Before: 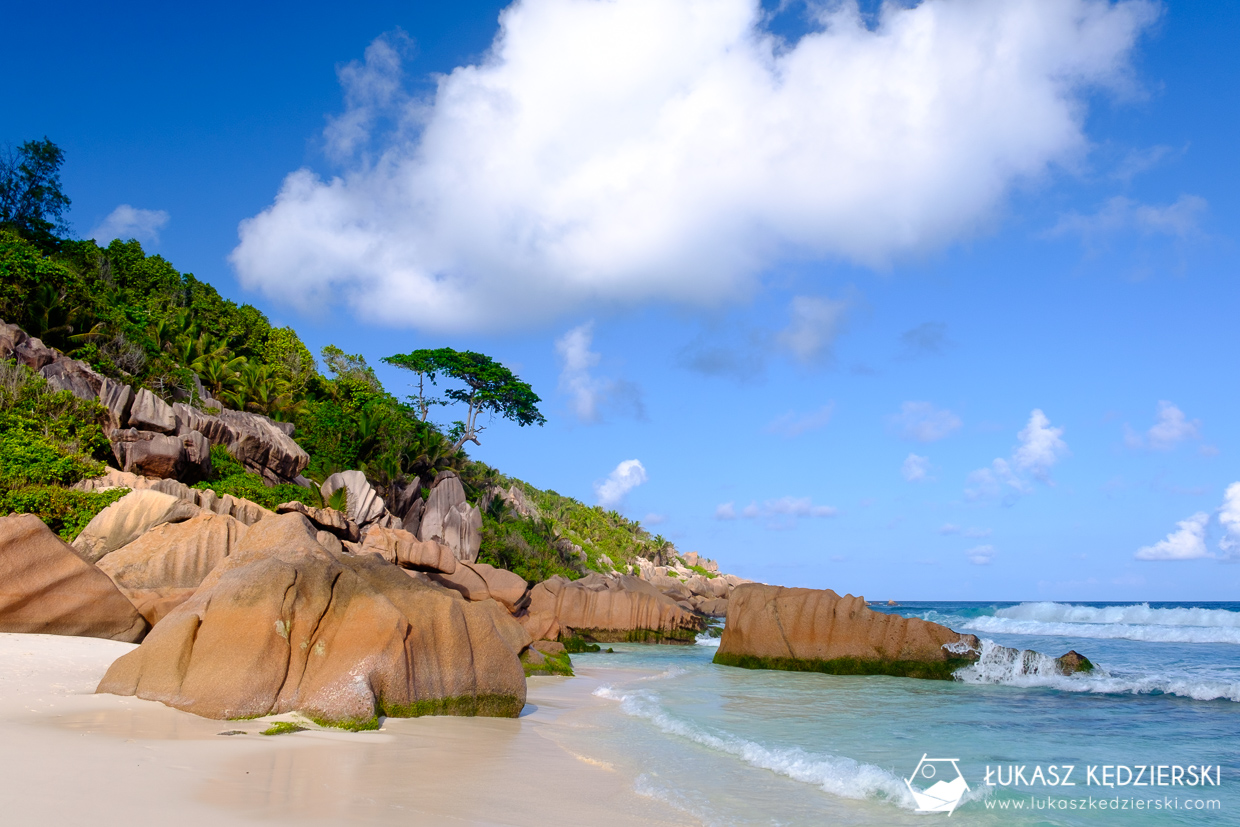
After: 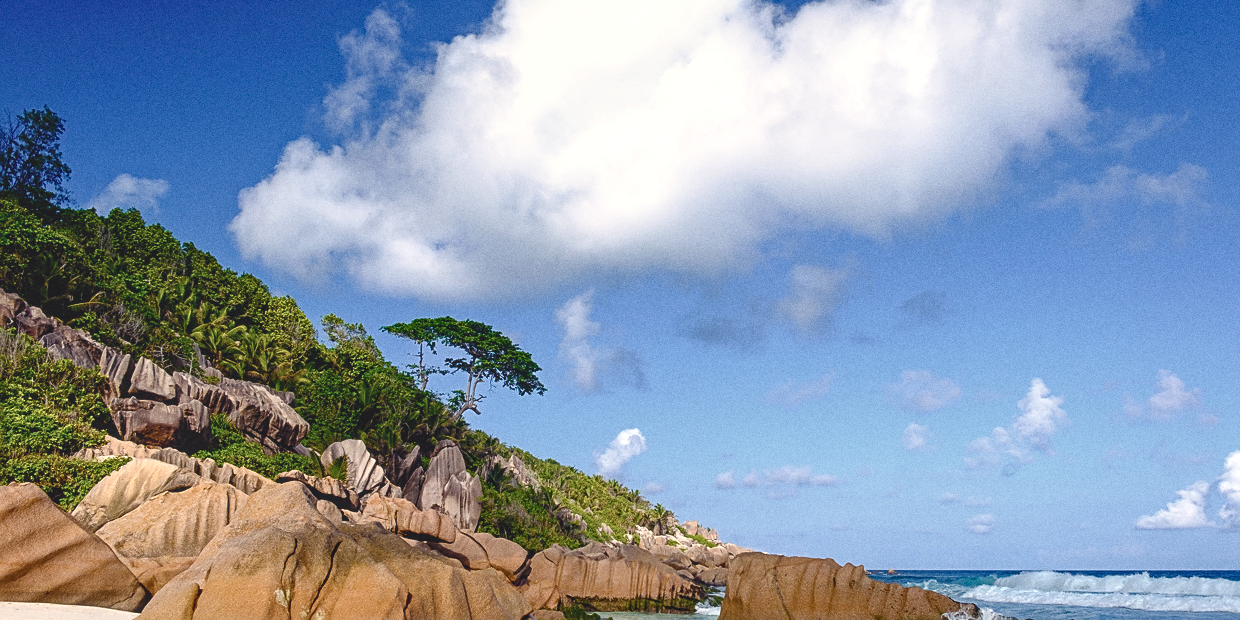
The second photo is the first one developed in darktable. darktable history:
grain: coarseness 0.09 ISO
contrast brightness saturation: contrast 0.1, saturation -0.36
local contrast: on, module defaults
crop: top 3.857%, bottom 21.132%
sharpen: on, module defaults
color balance rgb: shadows lift › chroma 3%, shadows lift › hue 280.8°, power › hue 330°, highlights gain › chroma 3%, highlights gain › hue 75.6°, global offset › luminance 2%, perceptual saturation grading › global saturation 20%, perceptual saturation grading › highlights -25%, perceptual saturation grading › shadows 50%, global vibrance 20.33%
haze removal: strength 0.29, distance 0.25, compatibility mode true, adaptive false
